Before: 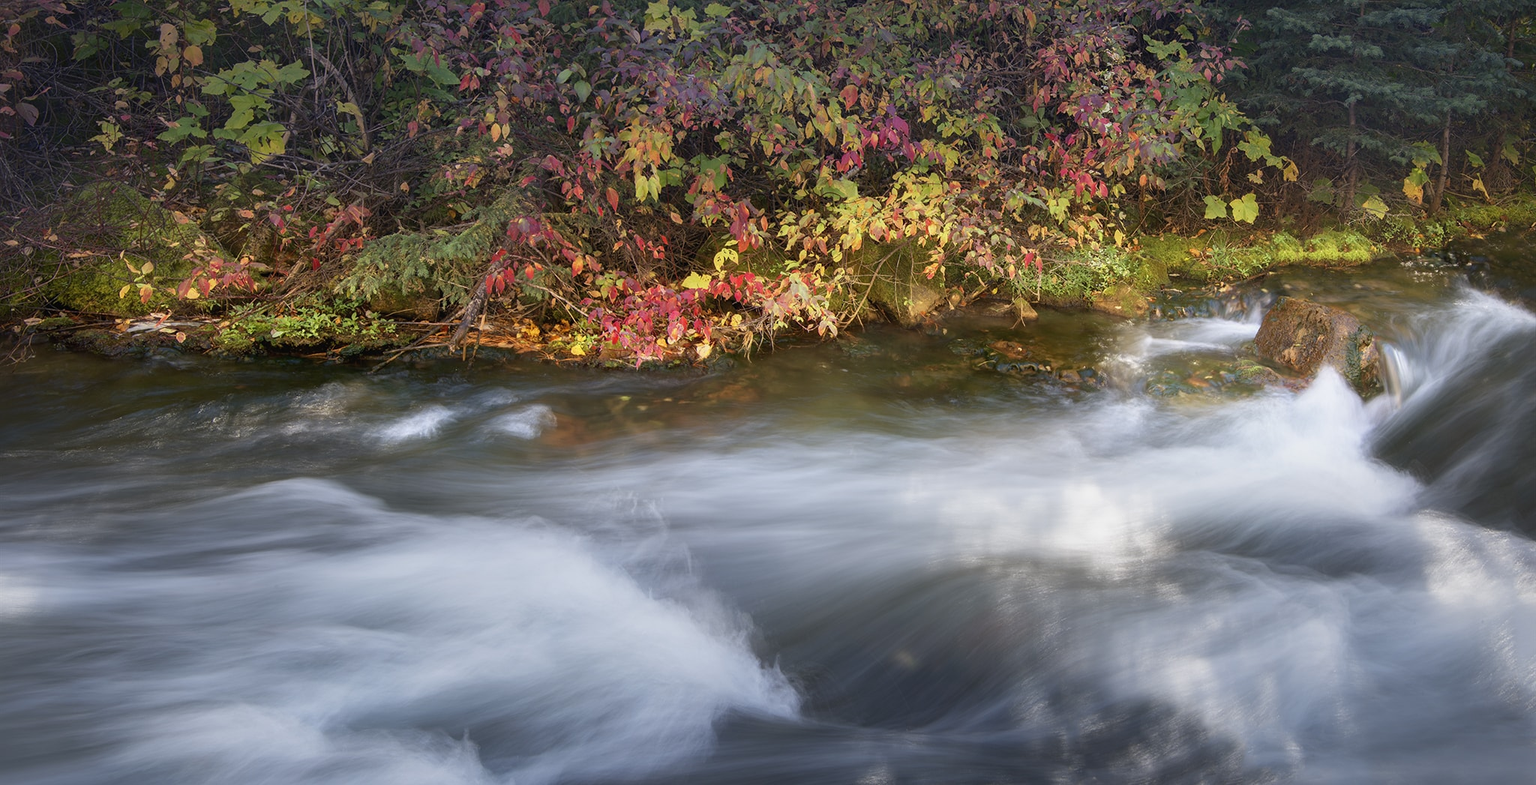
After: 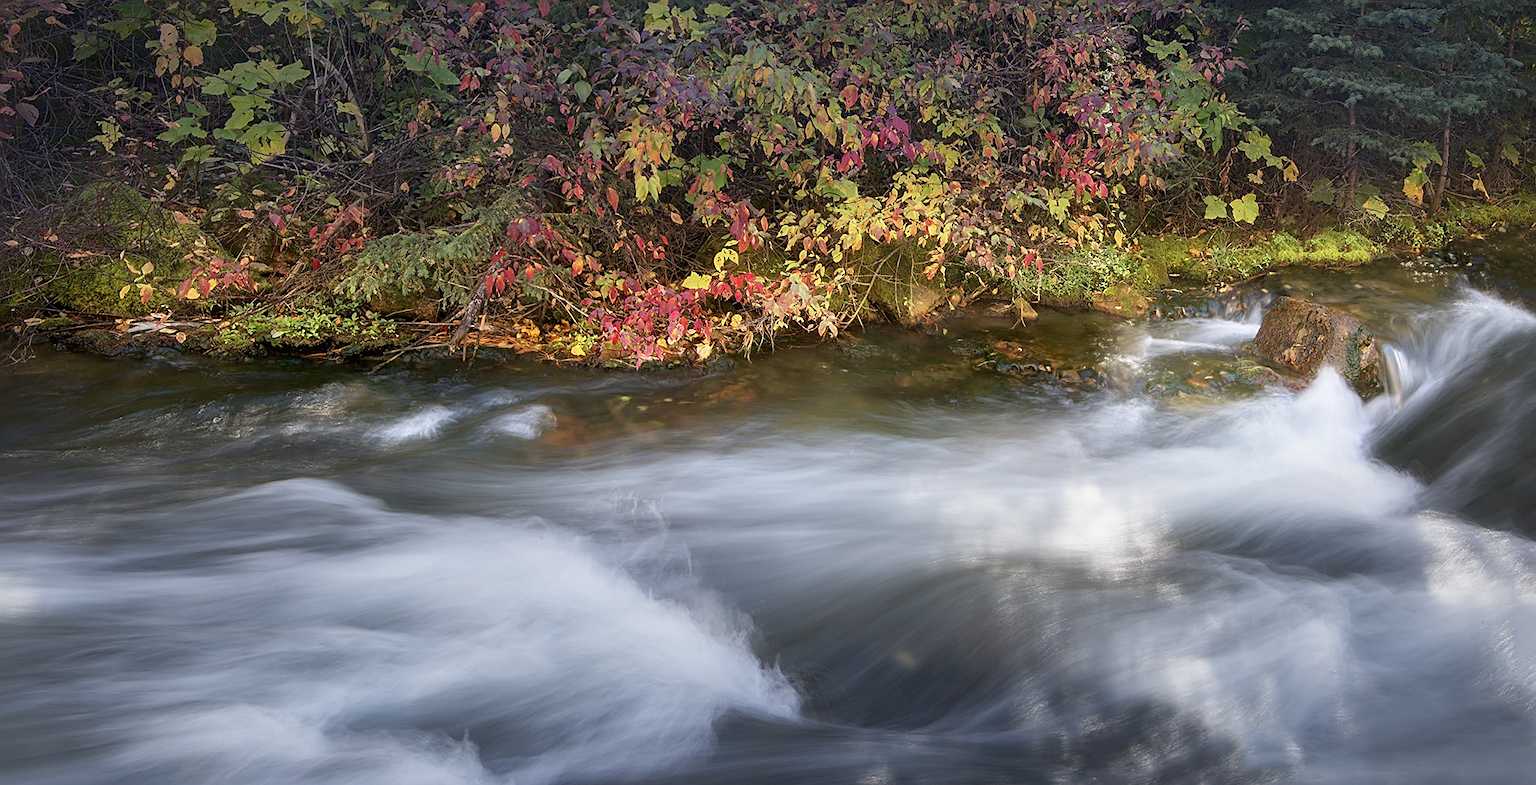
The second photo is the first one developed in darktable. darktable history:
sharpen: on, module defaults
local contrast: mode bilateral grid, contrast 21, coarseness 51, detail 119%, midtone range 0.2
exposure: compensate exposure bias true, compensate highlight preservation false
